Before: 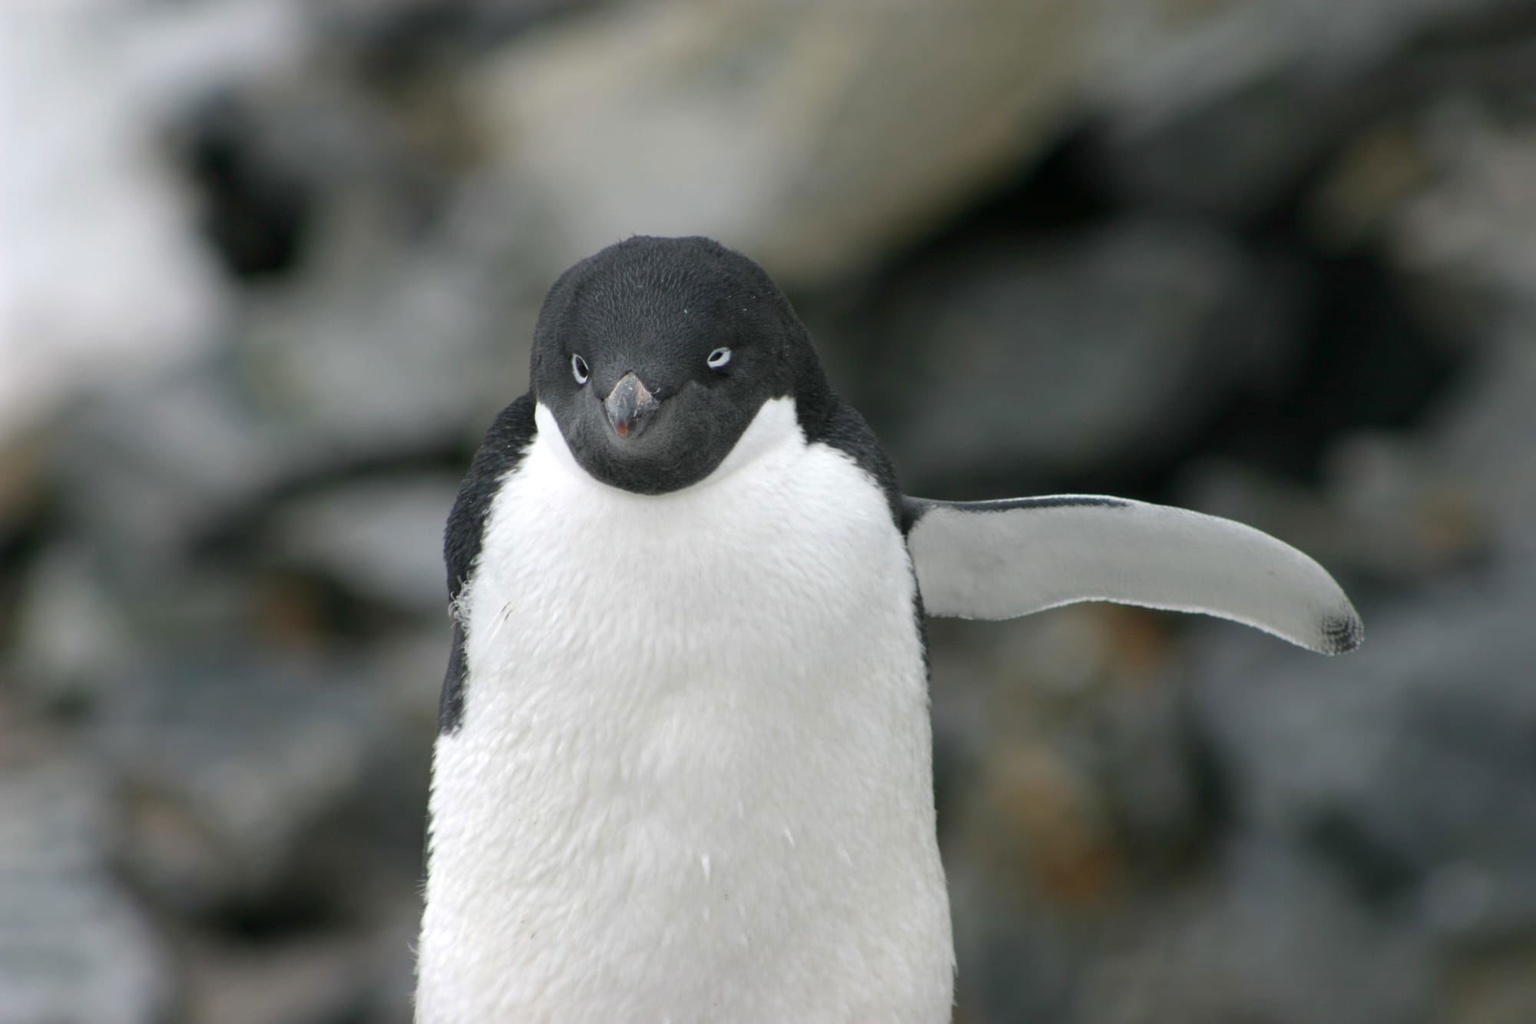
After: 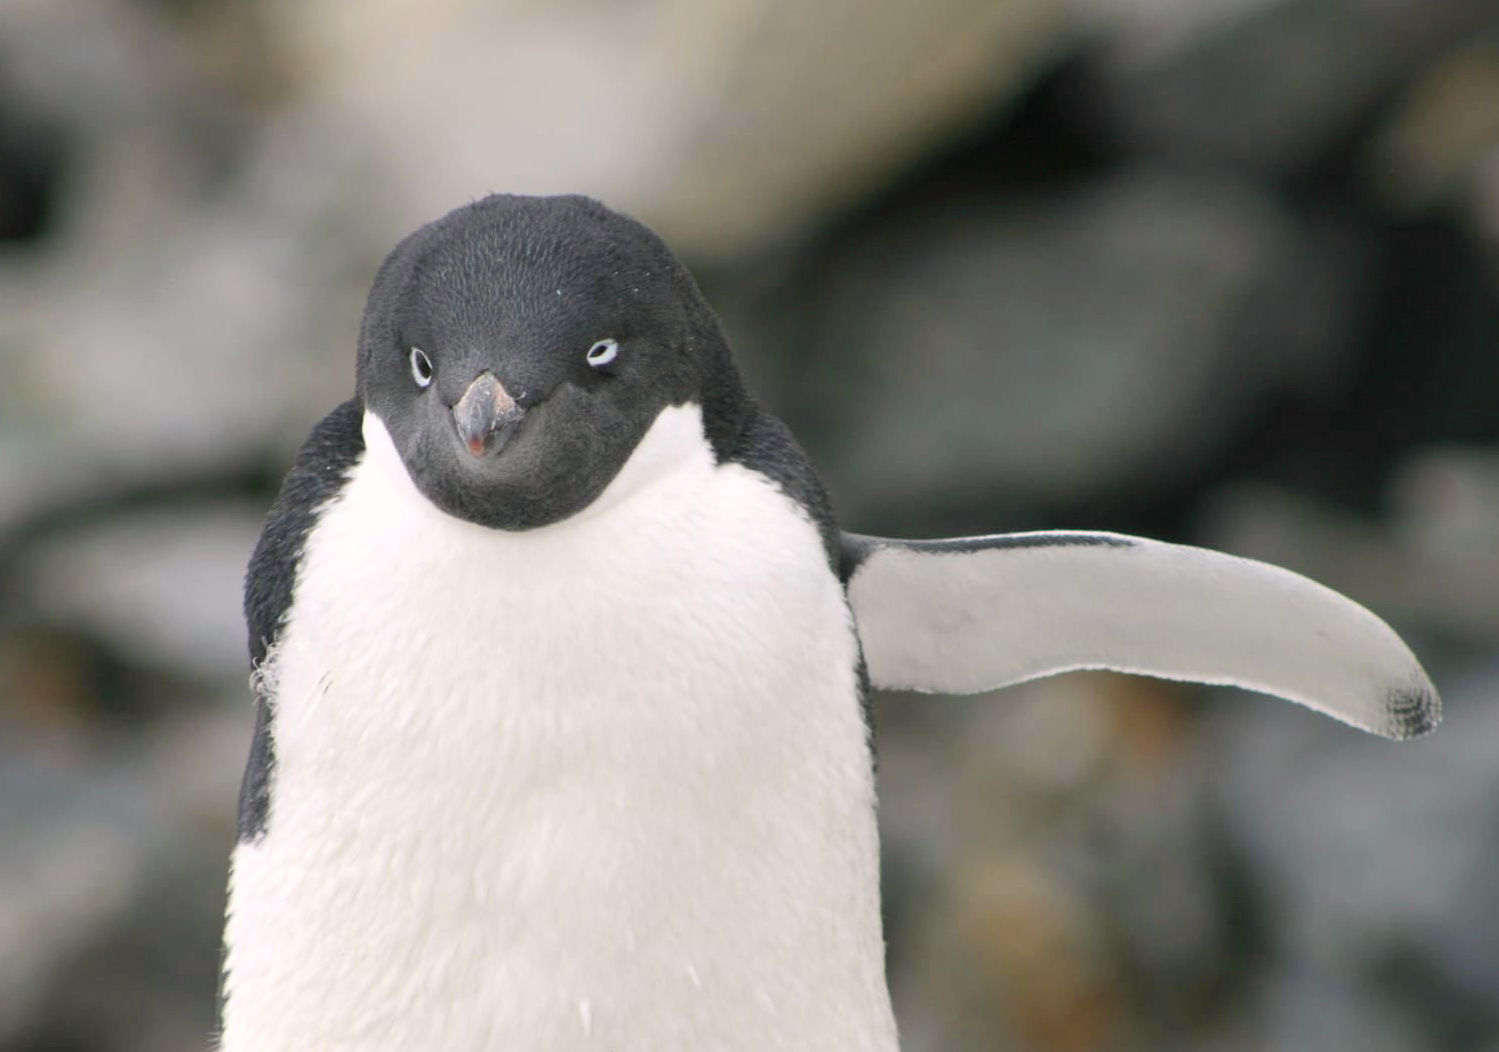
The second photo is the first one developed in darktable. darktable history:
crop: left 16.707%, top 8.529%, right 8.333%, bottom 12.485%
contrast brightness saturation: contrast 0.136, brightness 0.209
color correction: highlights a* 3.3, highlights b* 2.24, saturation 1.18
